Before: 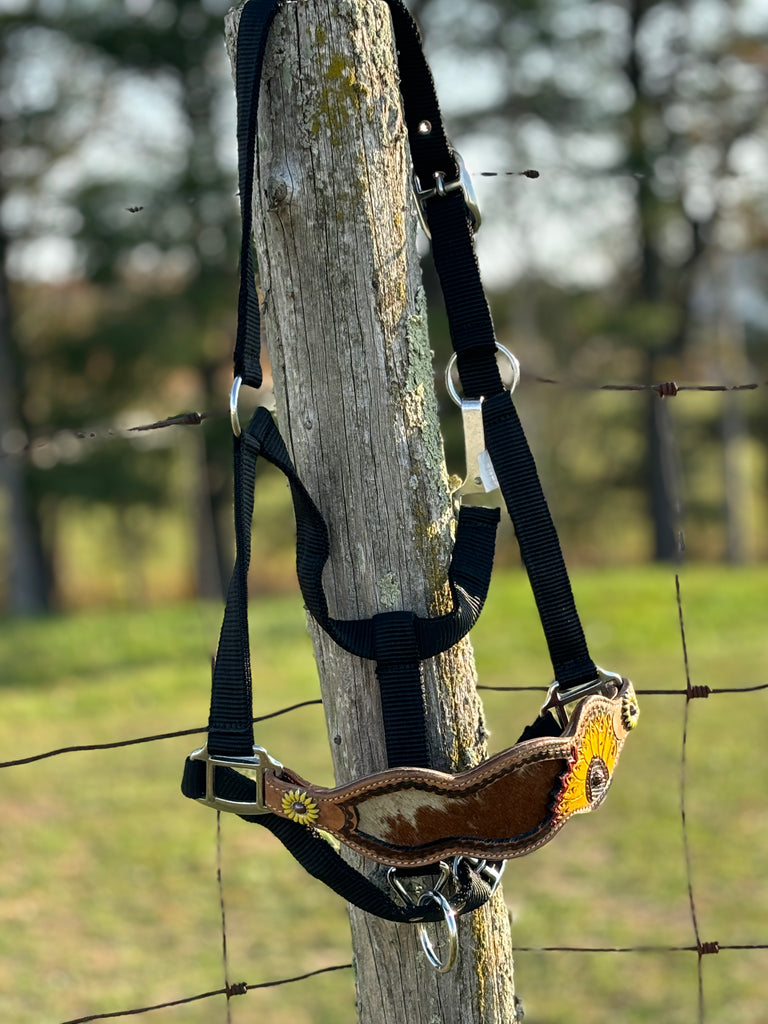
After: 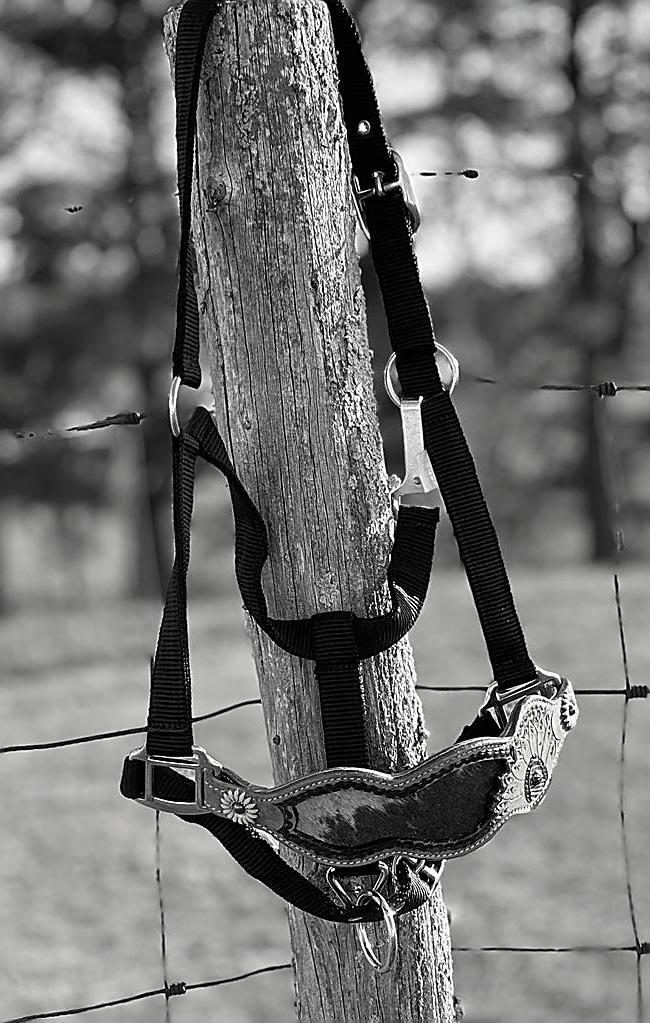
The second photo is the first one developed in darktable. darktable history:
sharpen: radius 1.421, amount 1.25, threshold 0.623
crop: left 7.993%, right 7.358%
contrast brightness saturation: saturation -0.991
color balance rgb: shadows lift › luminance -7.873%, shadows lift › chroma 2.129%, shadows lift › hue 203.68°, perceptual saturation grading › global saturation 30.408%
